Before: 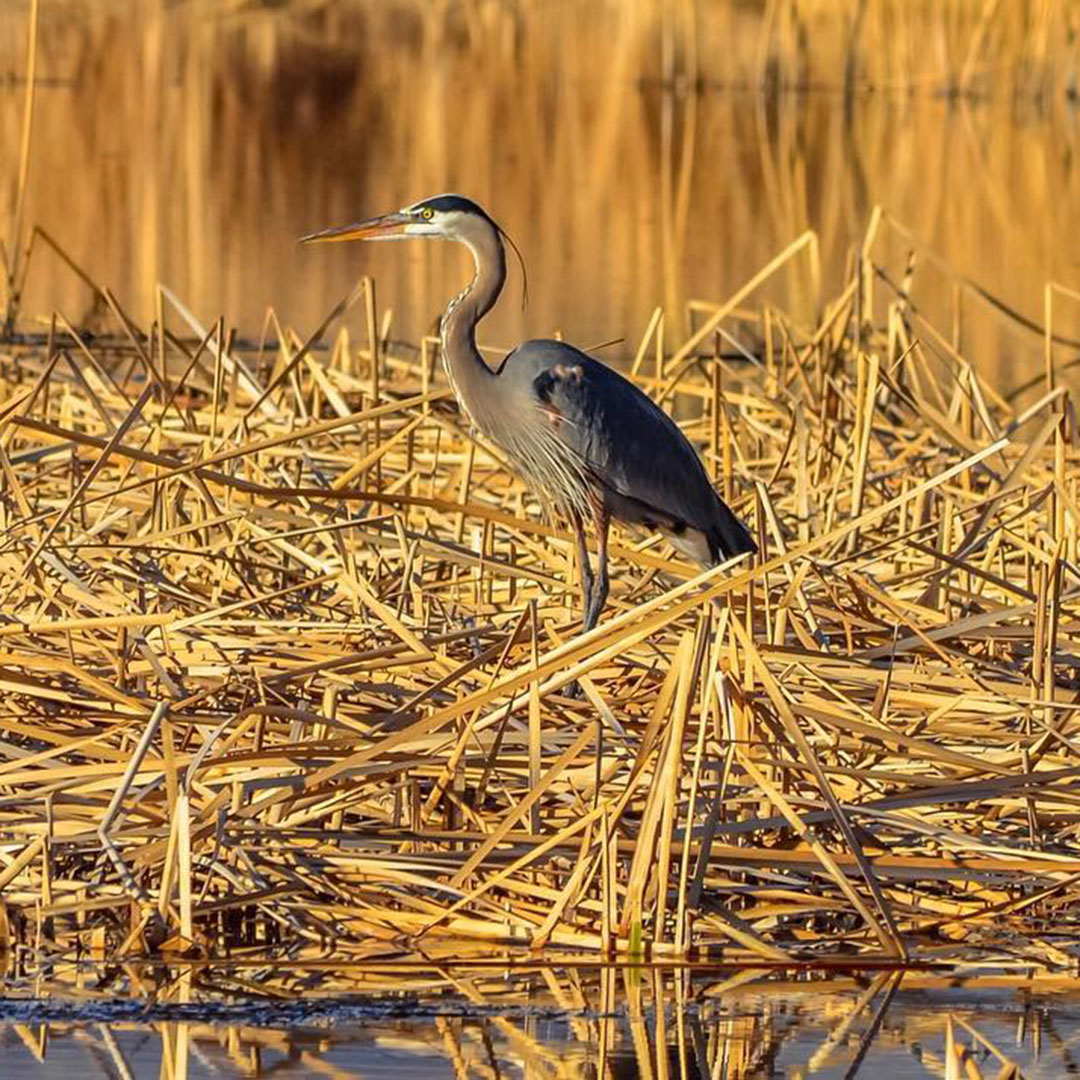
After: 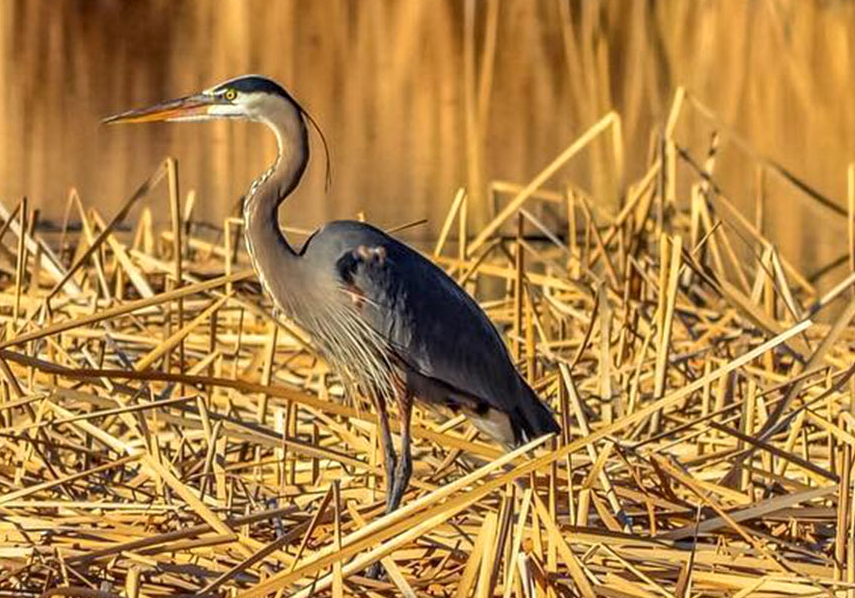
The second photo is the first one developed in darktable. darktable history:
local contrast: on, module defaults
crop: left 18.312%, top 11.101%, right 2.457%, bottom 33.518%
